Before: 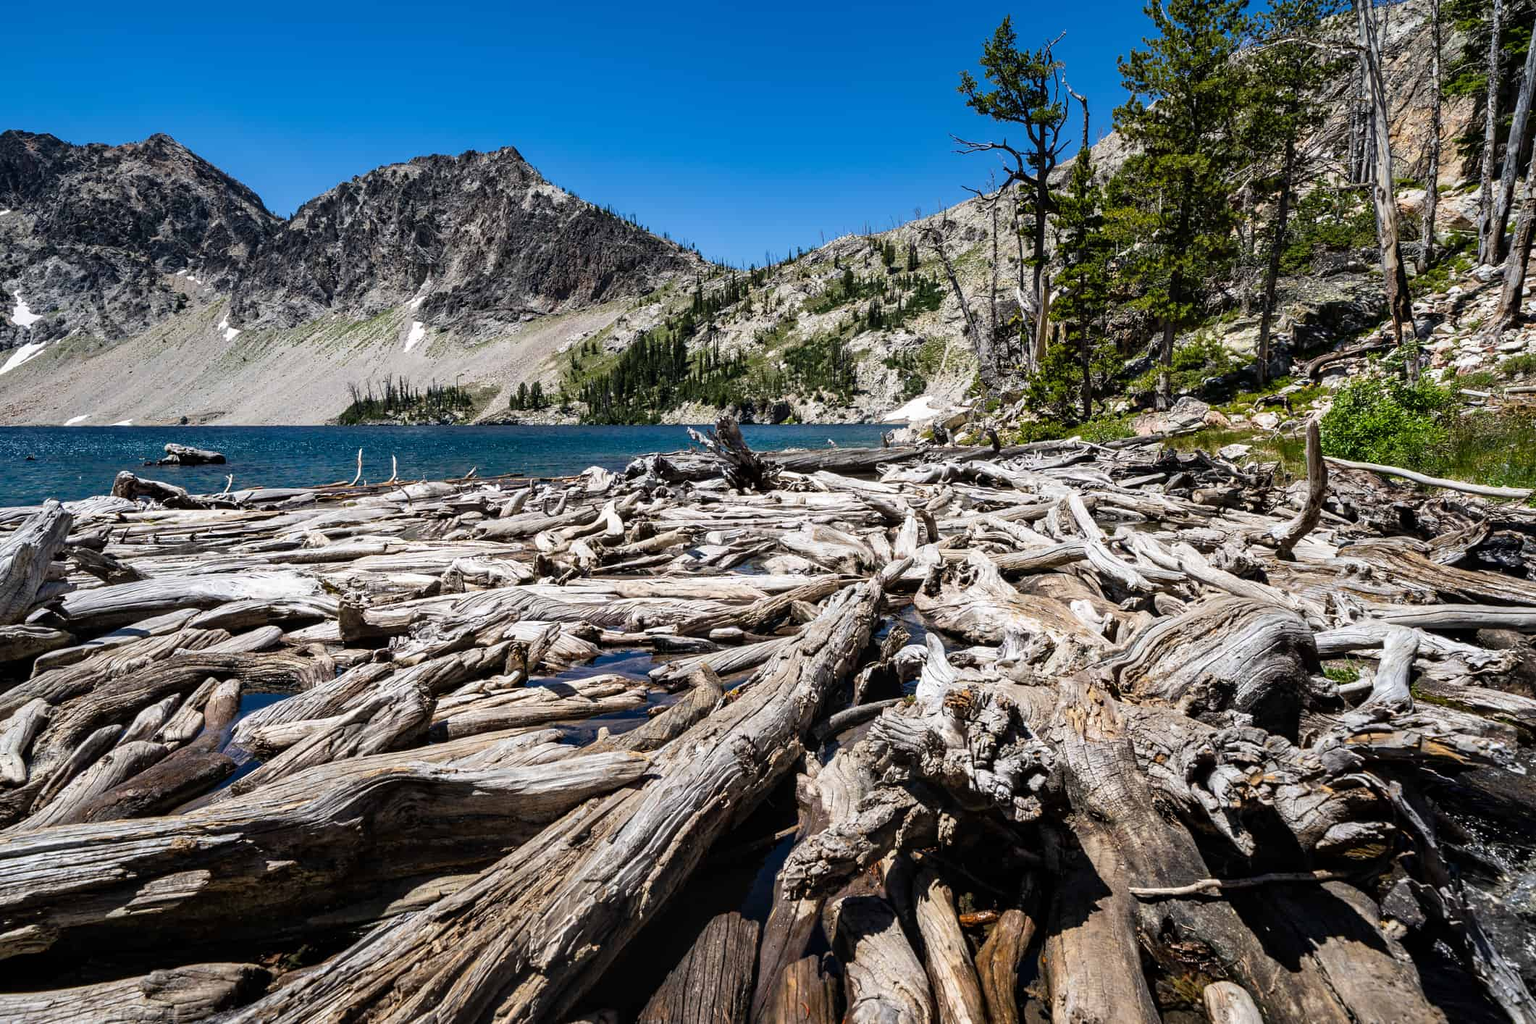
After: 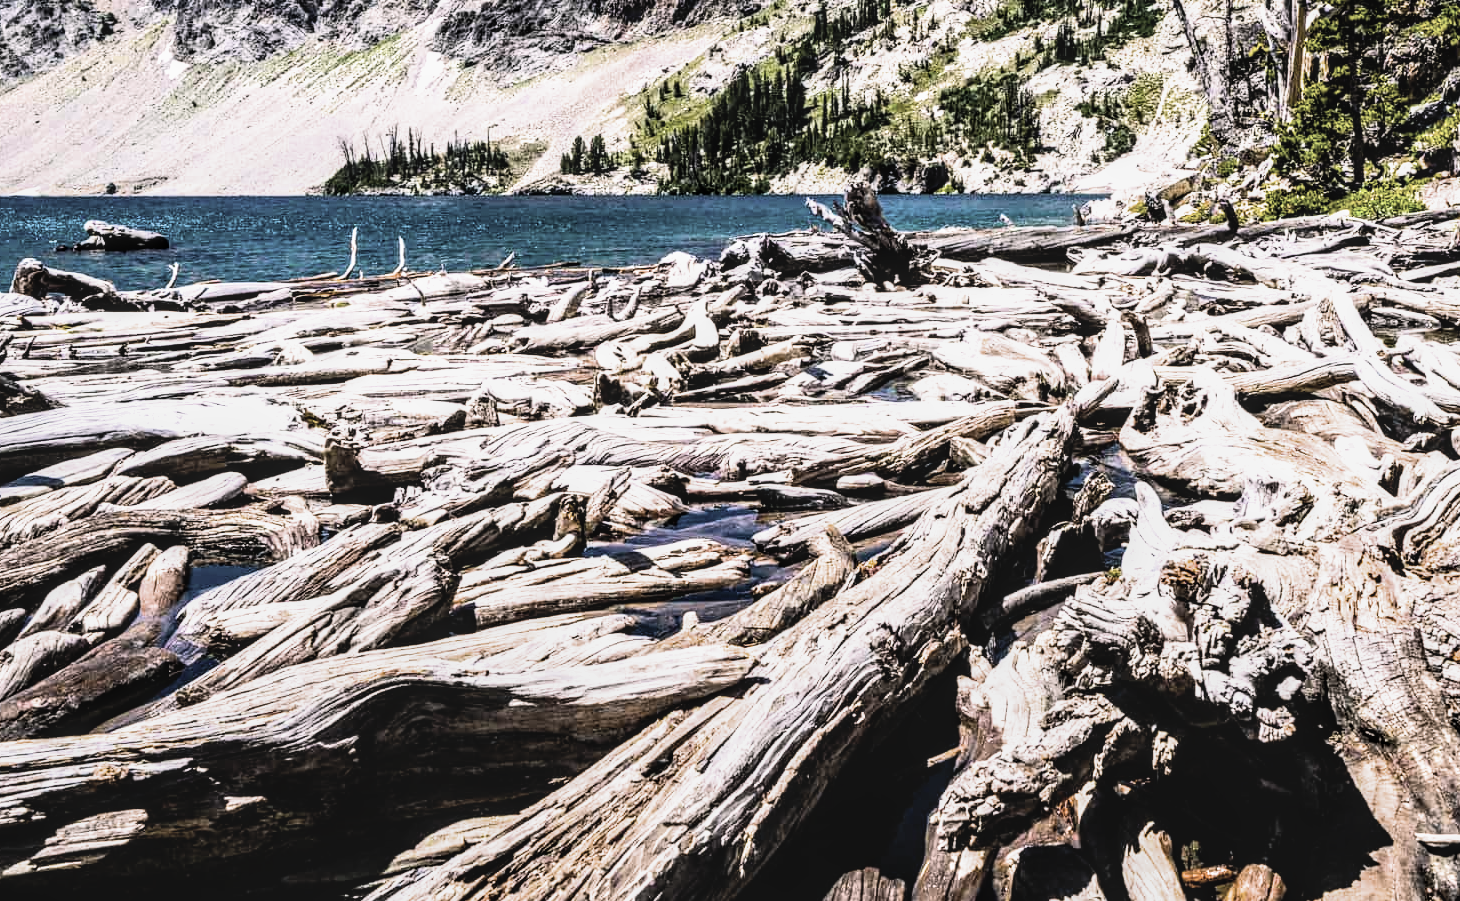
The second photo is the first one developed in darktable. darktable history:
crop: left 6.759%, top 27.791%, right 24.388%, bottom 8.47%
color balance rgb: shadows lift › luminance -20.3%, highlights gain › chroma 1.467%, highlights gain › hue 311.65°, perceptual saturation grading › global saturation 28.41%, perceptual saturation grading › mid-tones 12.4%, perceptual saturation grading › shadows 10.671%, perceptual brilliance grading › global brilliance 29.313%, perceptual brilliance grading › highlights 49.283%, perceptual brilliance grading › mid-tones 50.316%, perceptual brilliance grading › shadows -22.47%, global vibrance 14.284%
local contrast: on, module defaults
contrast brightness saturation: contrast -0.043, saturation -0.418
filmic rgb: black relative exposure -7.45 EV, white relative exposure 4.84 EV, hardness 3.4, color science v6 (2022)
exposure: exposure 0.014 EV, compensate exposure bias true, compensate highlight preservation false
